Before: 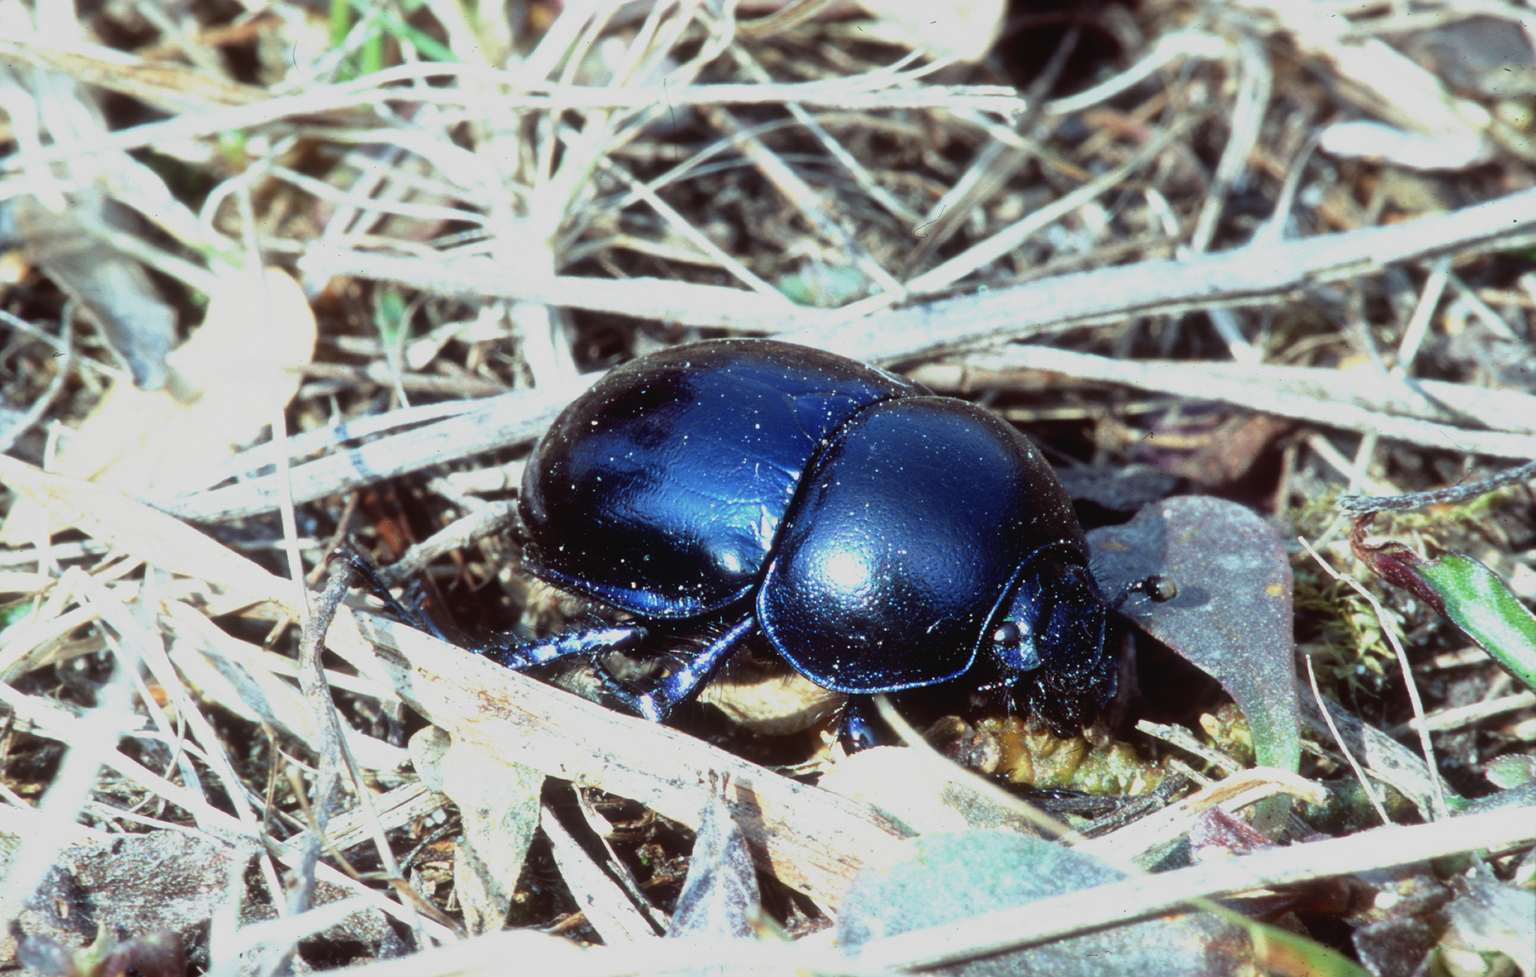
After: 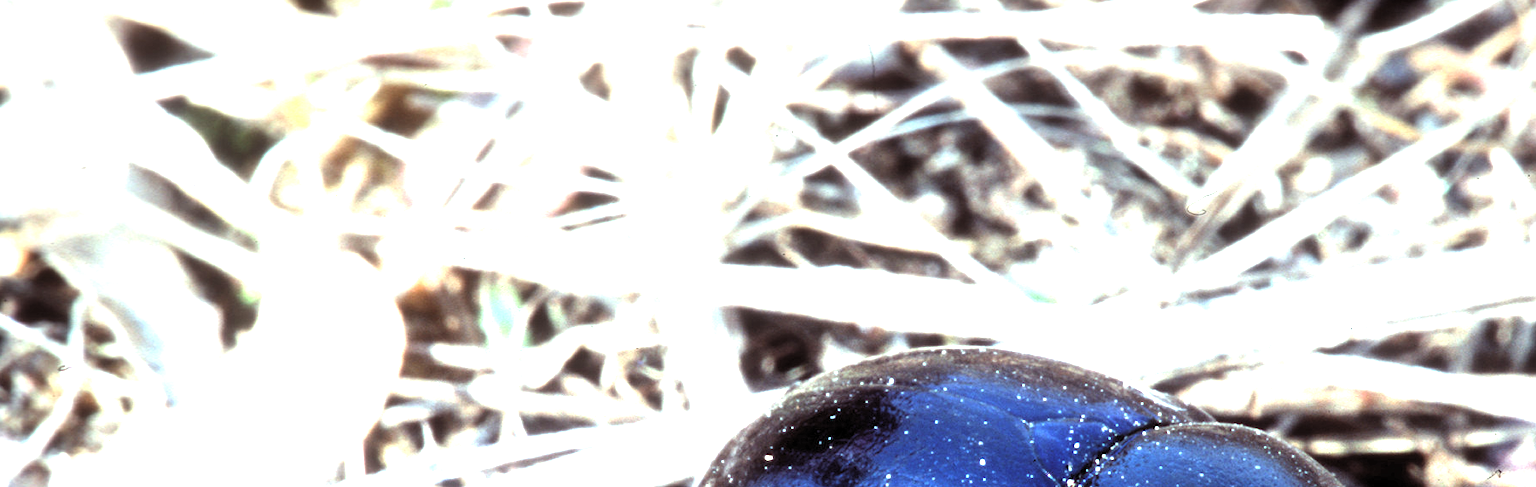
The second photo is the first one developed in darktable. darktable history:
levels: mode automatic, black 0.023%, white 99.97%, levels [0.062, 0.494, 0.925]
exposure: exposure 2 EV, compensate exposure bias true, compensate highlight preservation false
crop: left 0.579%, top 7.627%, right 23.167%, bottom 54.275%
